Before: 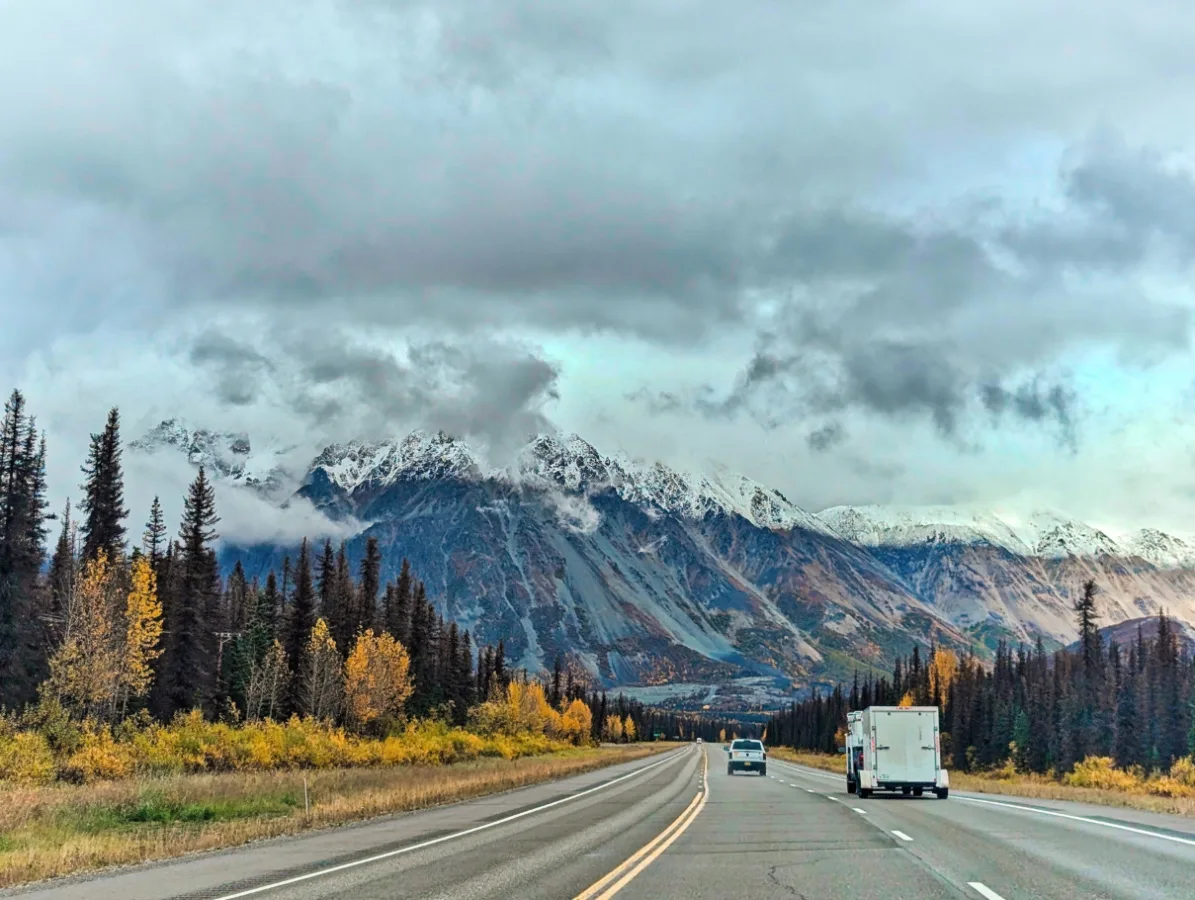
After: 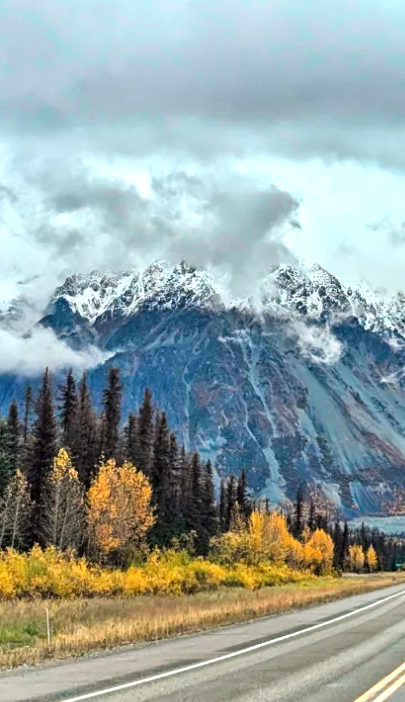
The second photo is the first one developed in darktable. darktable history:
exposure: black level correction 0.001, exposure 0.672 EV, compensate highlight preservation false
crop and rotate: left 21.619%, top 18.926%, right 44.417%, bottom 2.964%
